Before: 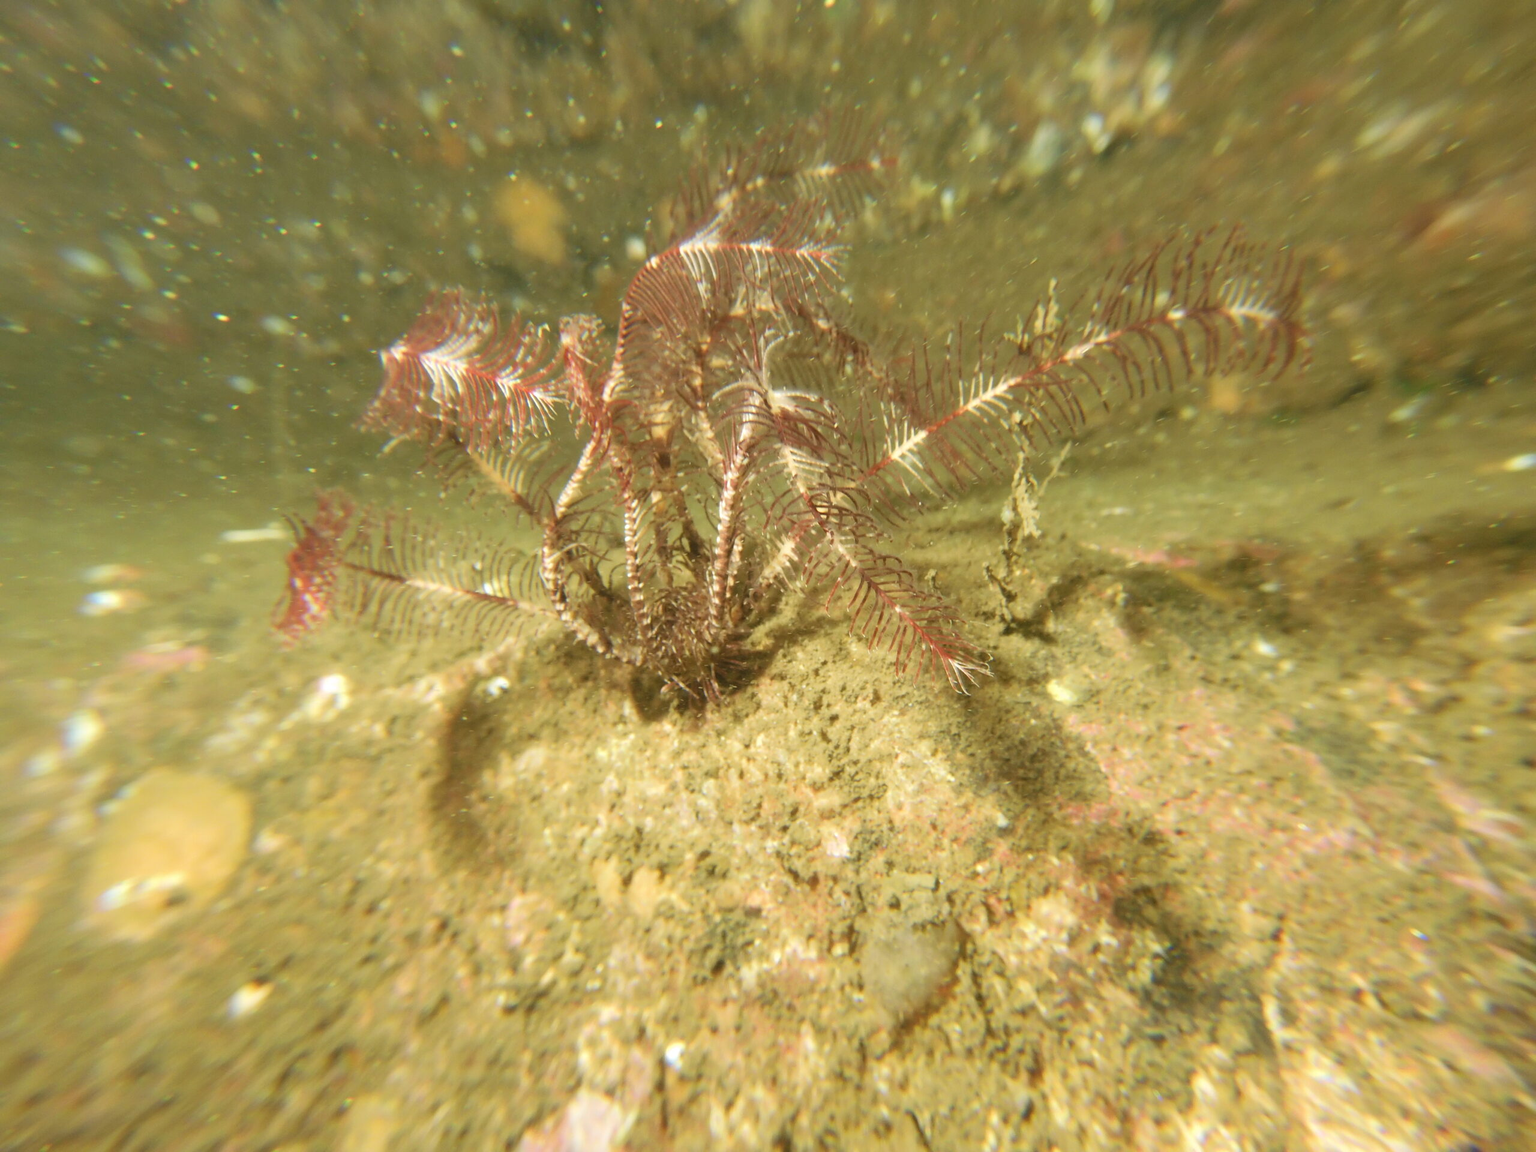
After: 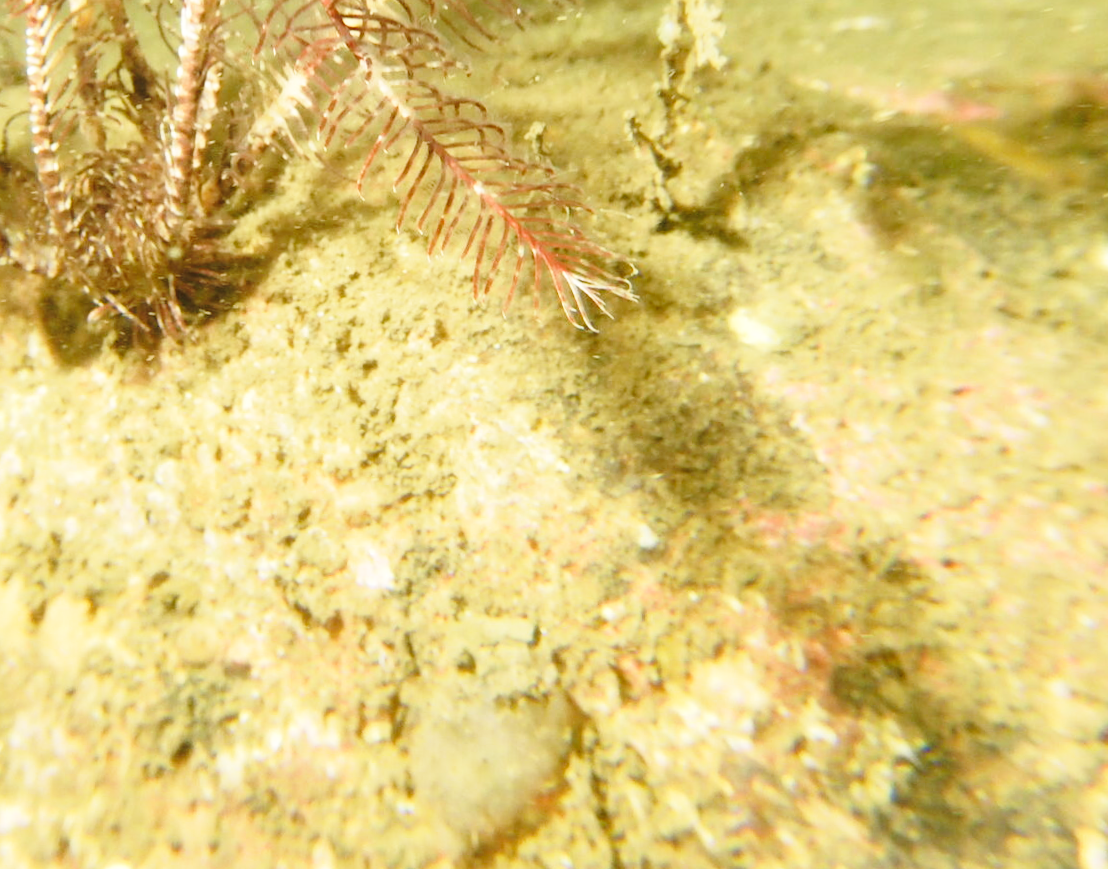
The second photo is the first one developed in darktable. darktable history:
rotate and perspective: rotation 0.062°, lens shift (vertical) 0.115, lens shift (horizontal) -0.133, crop left 0.047, crop right 0.94, crop top 0.061, crop bottom 0.94
exposure: compensate highlight preservation false
crop: left 35.976%, top 45.819%, right 18.162%, bottom 5.807%
base curve: curves: ch0 [(0, 0) (0.028, 0.03) (0.121, 0.232) (0.46, 0.748) (0.859, 0.968) (1, 1)], preserve colors none
